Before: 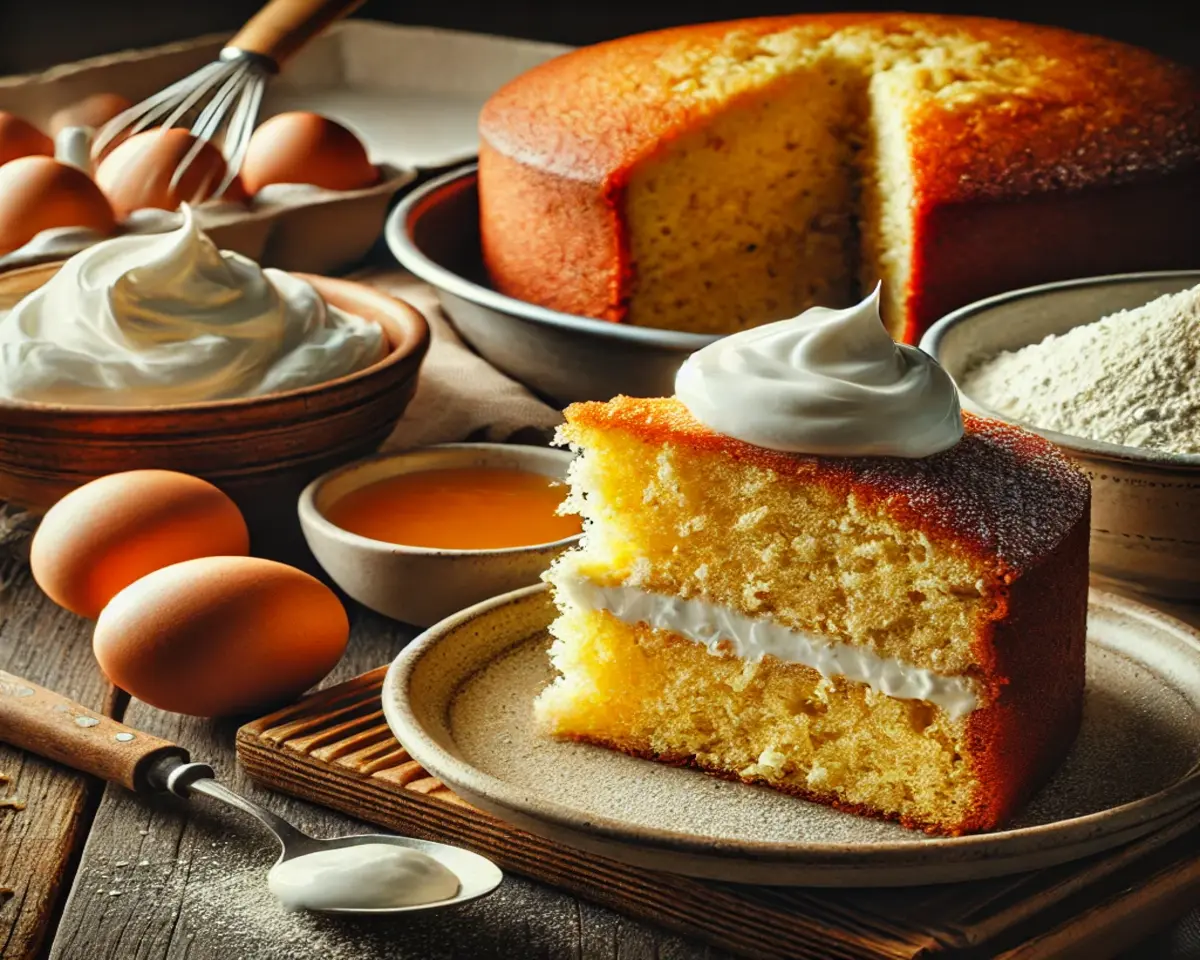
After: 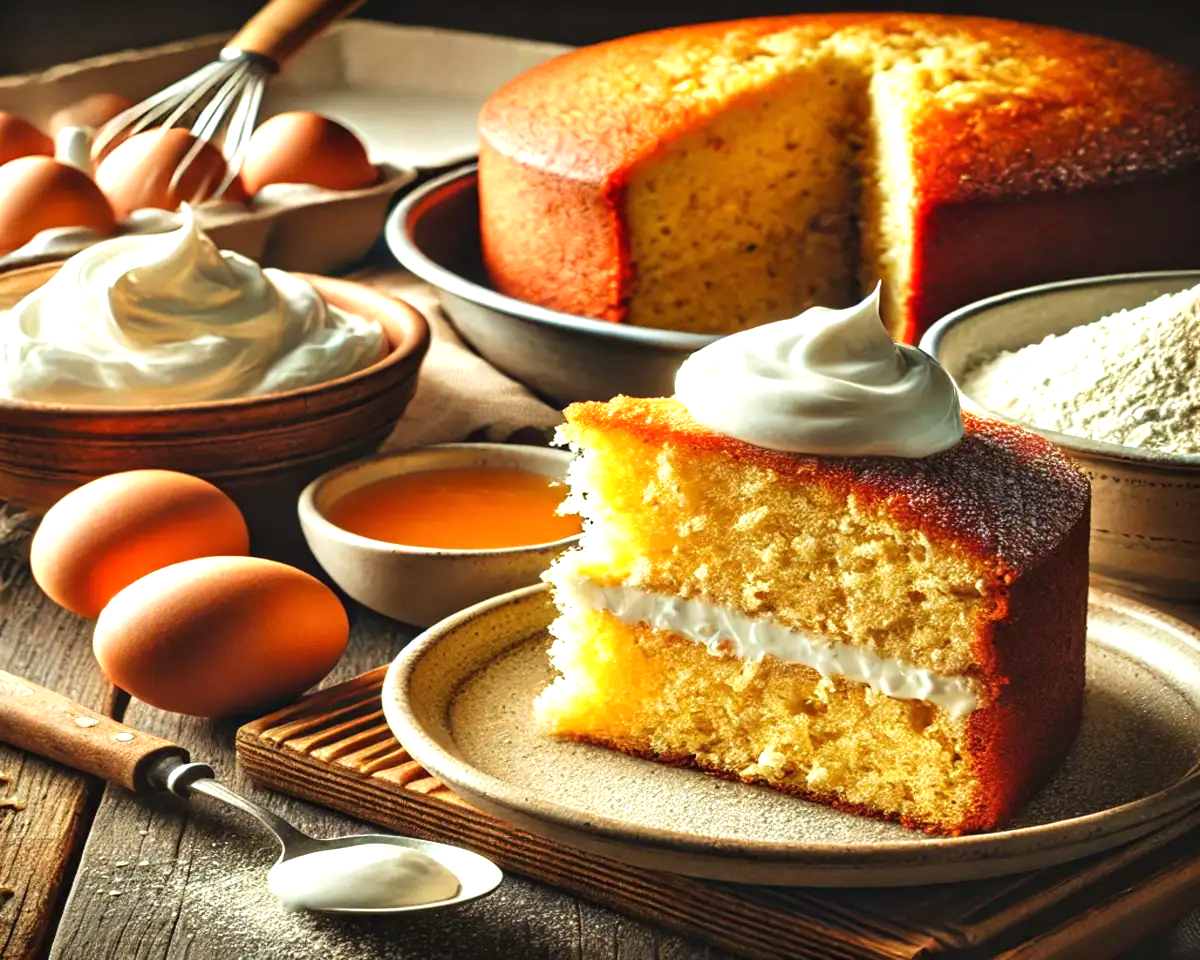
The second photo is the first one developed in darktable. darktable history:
velvia: on, module defaults
exposure: black level correction 0, exposure 0.68 EV, compensate exposure bias true, compensate highlight preservation false
